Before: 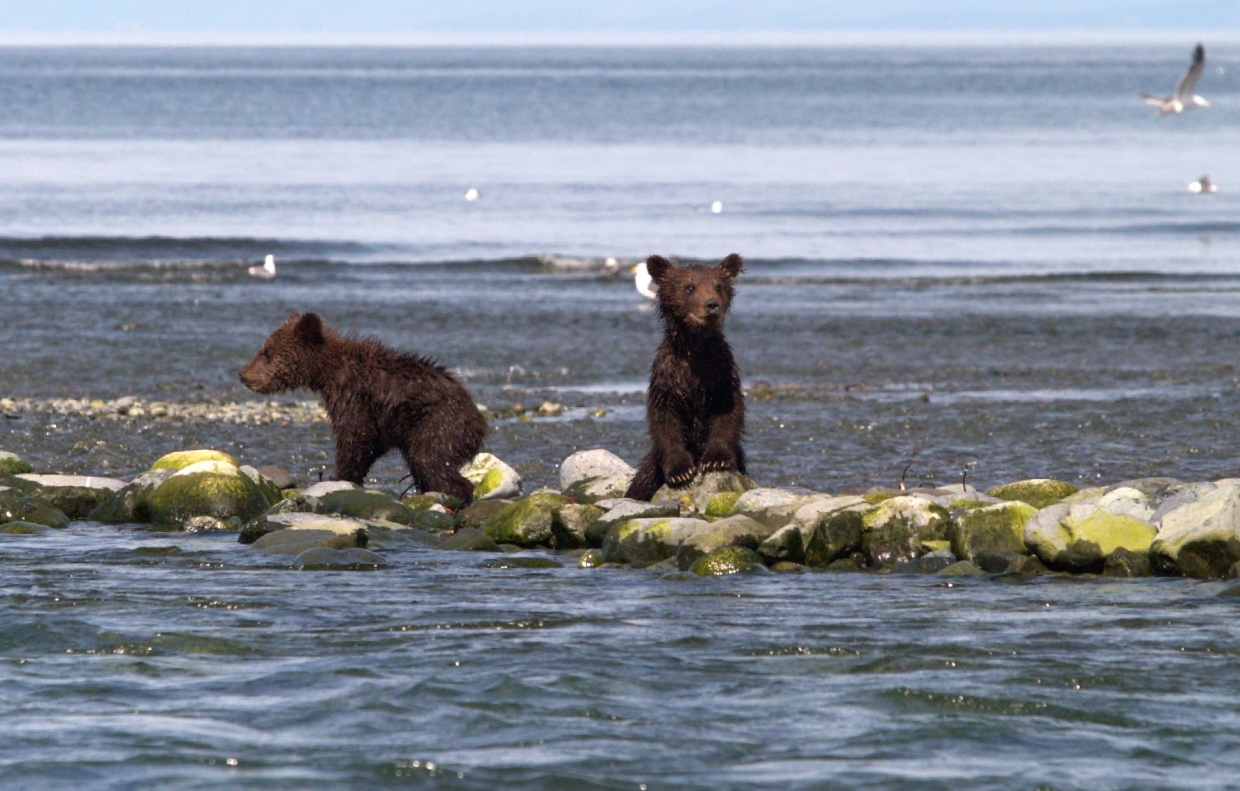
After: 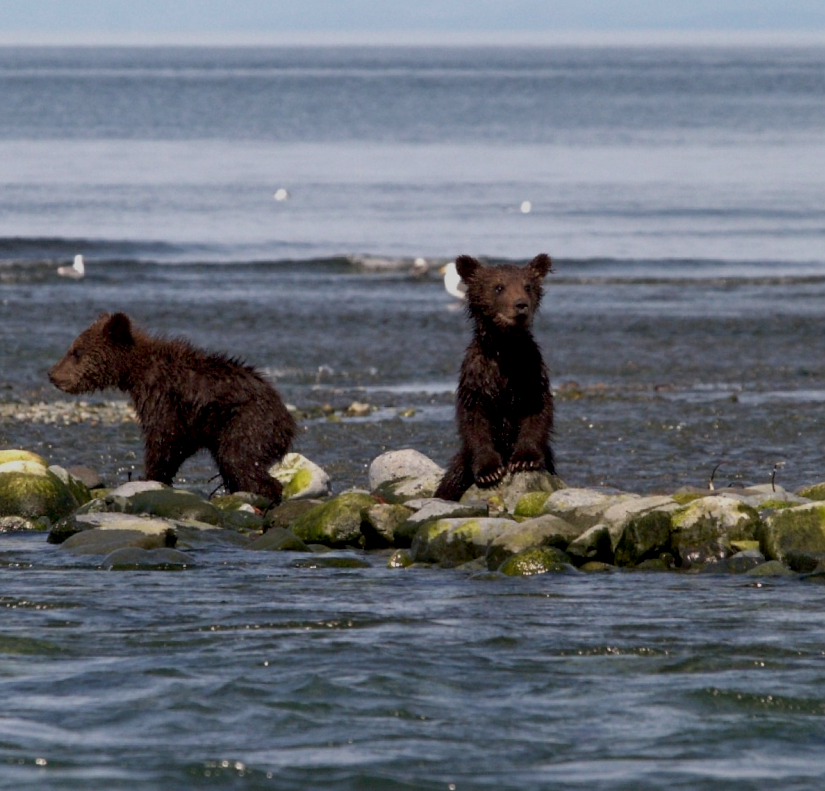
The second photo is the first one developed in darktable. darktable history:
crop and rotate: left 15.475%, right 17.936%
exposure: black level correction 0.009, exposure -0.627 EV, compensate highlight preservation false
